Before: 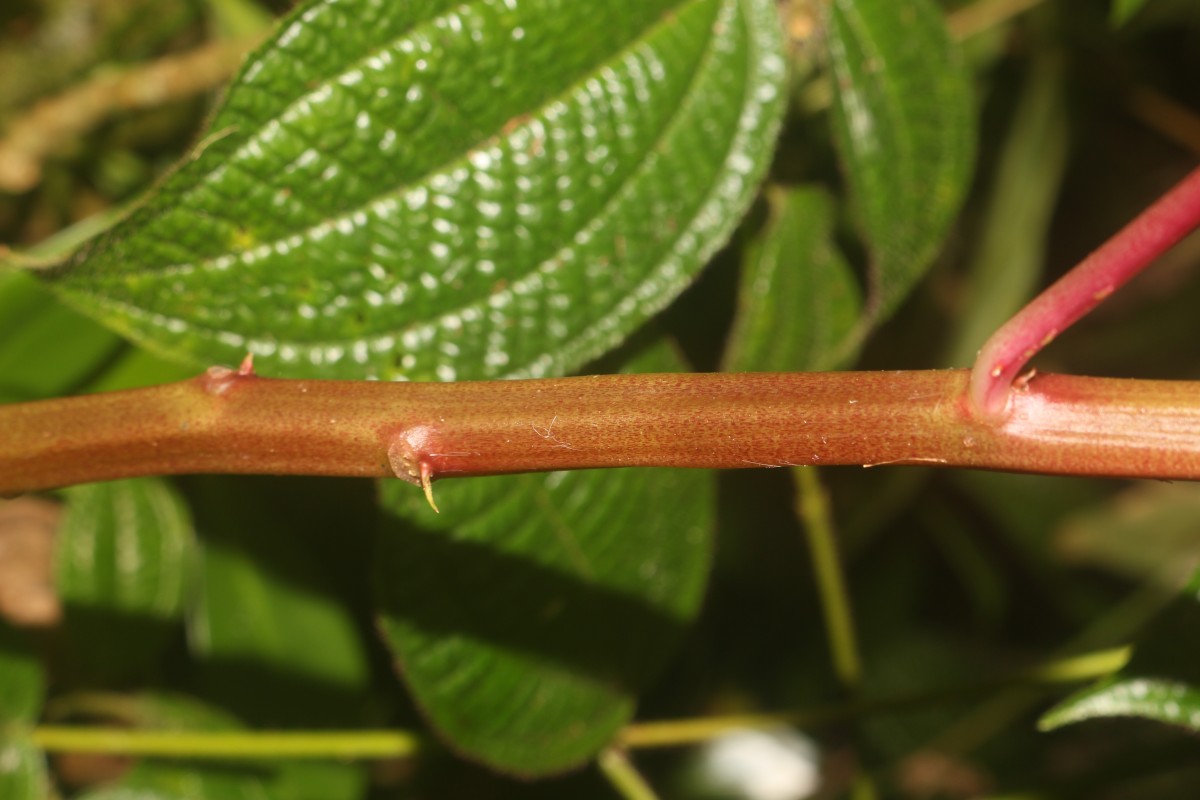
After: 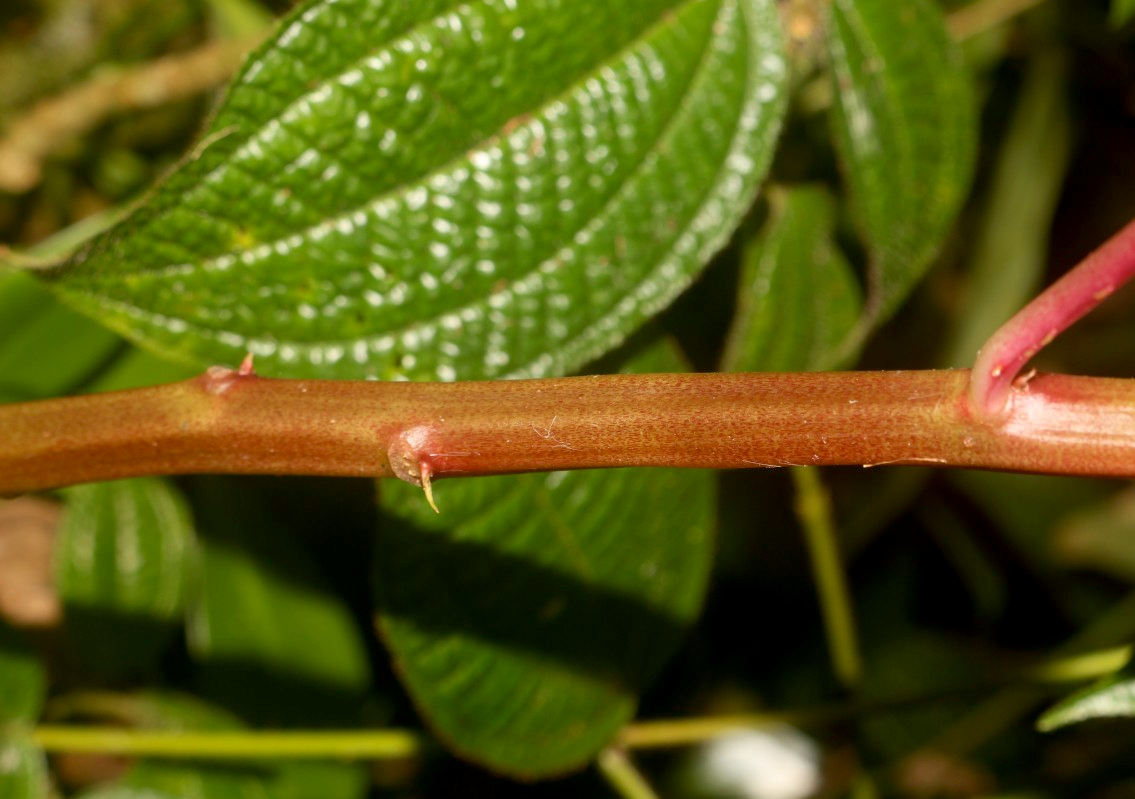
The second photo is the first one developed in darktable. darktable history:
crop and rotate: left 0%, right 5.395%
exposure: black level correction 0.009, exposure 0.017 EV, compensate highlight preservation false
